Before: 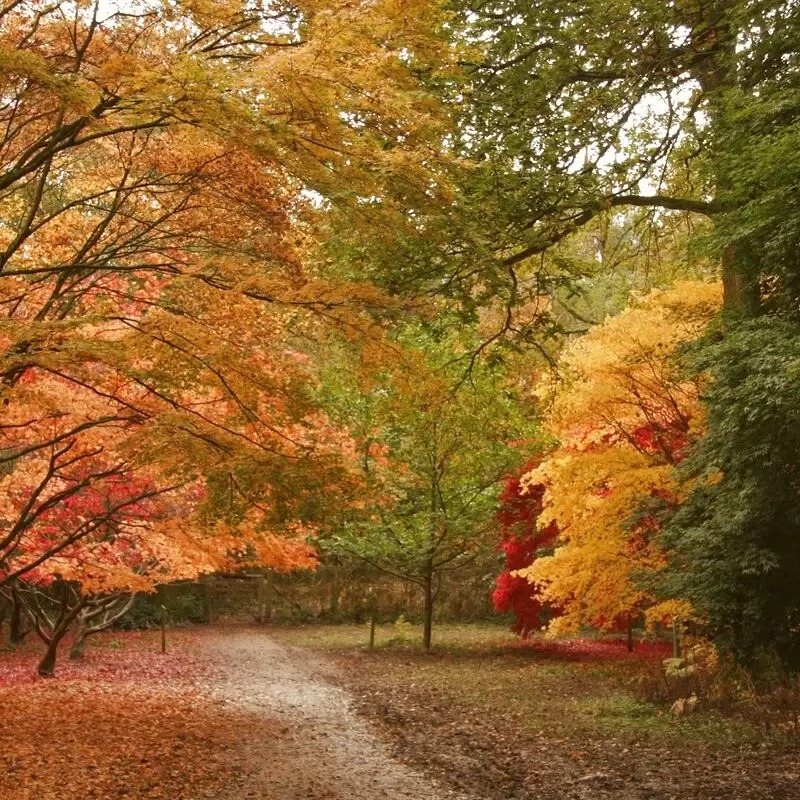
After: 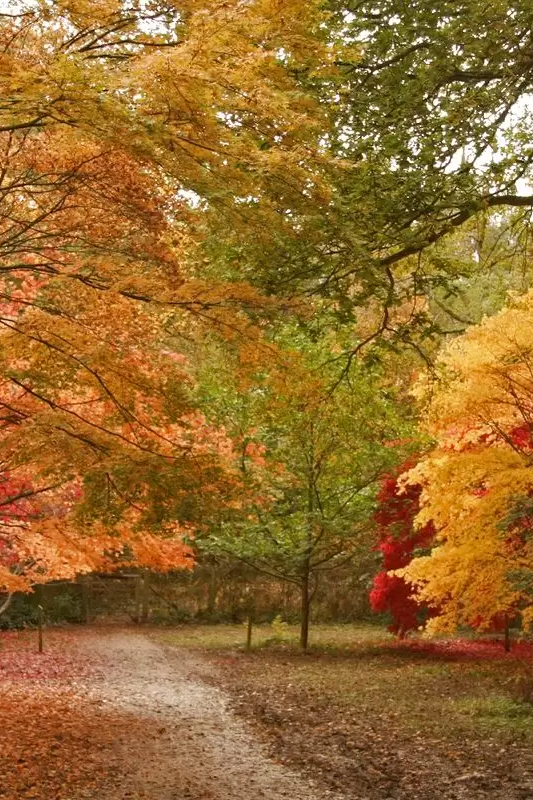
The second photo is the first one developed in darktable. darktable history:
crop and rotate: left 15.446%, right 17.836%
haze removal: compatibility mode true, adaptive false
